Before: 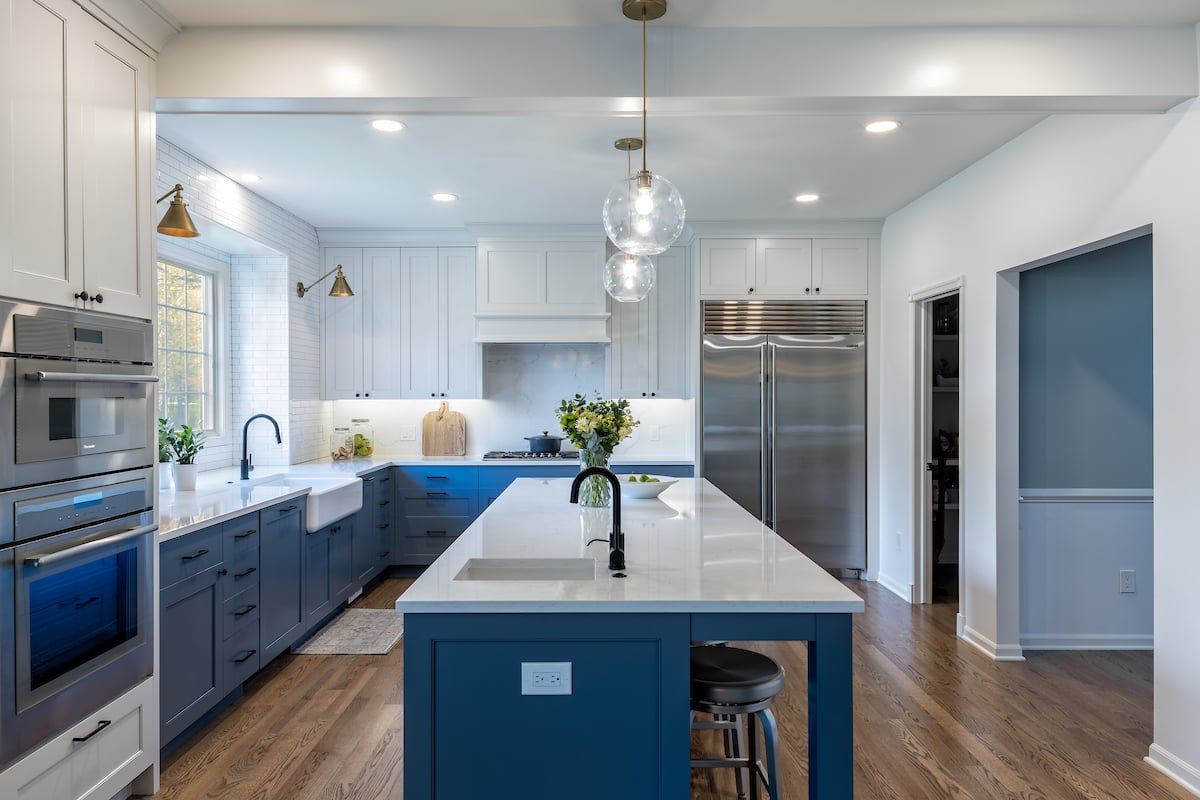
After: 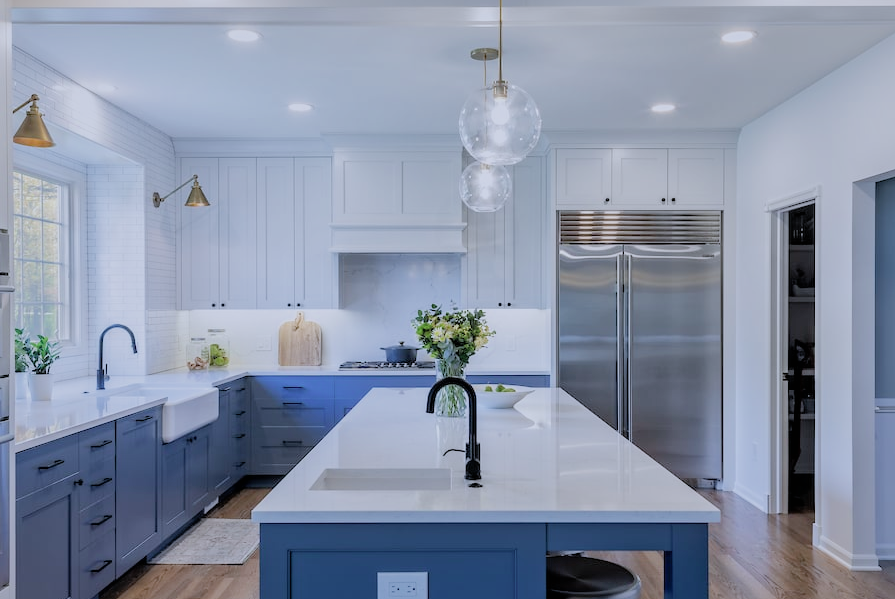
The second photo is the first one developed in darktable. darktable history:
color zones: curves: ch1 [(0.113, 0.438) (0.75, 0.5)]; ch2 [(0.12, 0.526) (0.75, 0.5)]
color calibration: illuminant as shot in camera, x 0.37, y 0.382, temperature 4315.16 K
crop and rotate: left 12.049%, top 11.352%, right 13.303%, bottom 13.7%
shadows and highlights: on, module defaults
exposure: exposure 0.508 EV, compensate highlight preservation false
contrast equalizer: y [[0.5 ×6], [0.5 ×6], [0.975, 0.964, 0.925, 0.865, 0.793, 0.721], [0 ×6], [0 ×6]], mix -0.314
filmic rgb: black relative exposure -7.65 EV, white relative exposure 4.56 EV, threshold 5.97 EV, hardness 3.61, enable highlight reconstruction true
